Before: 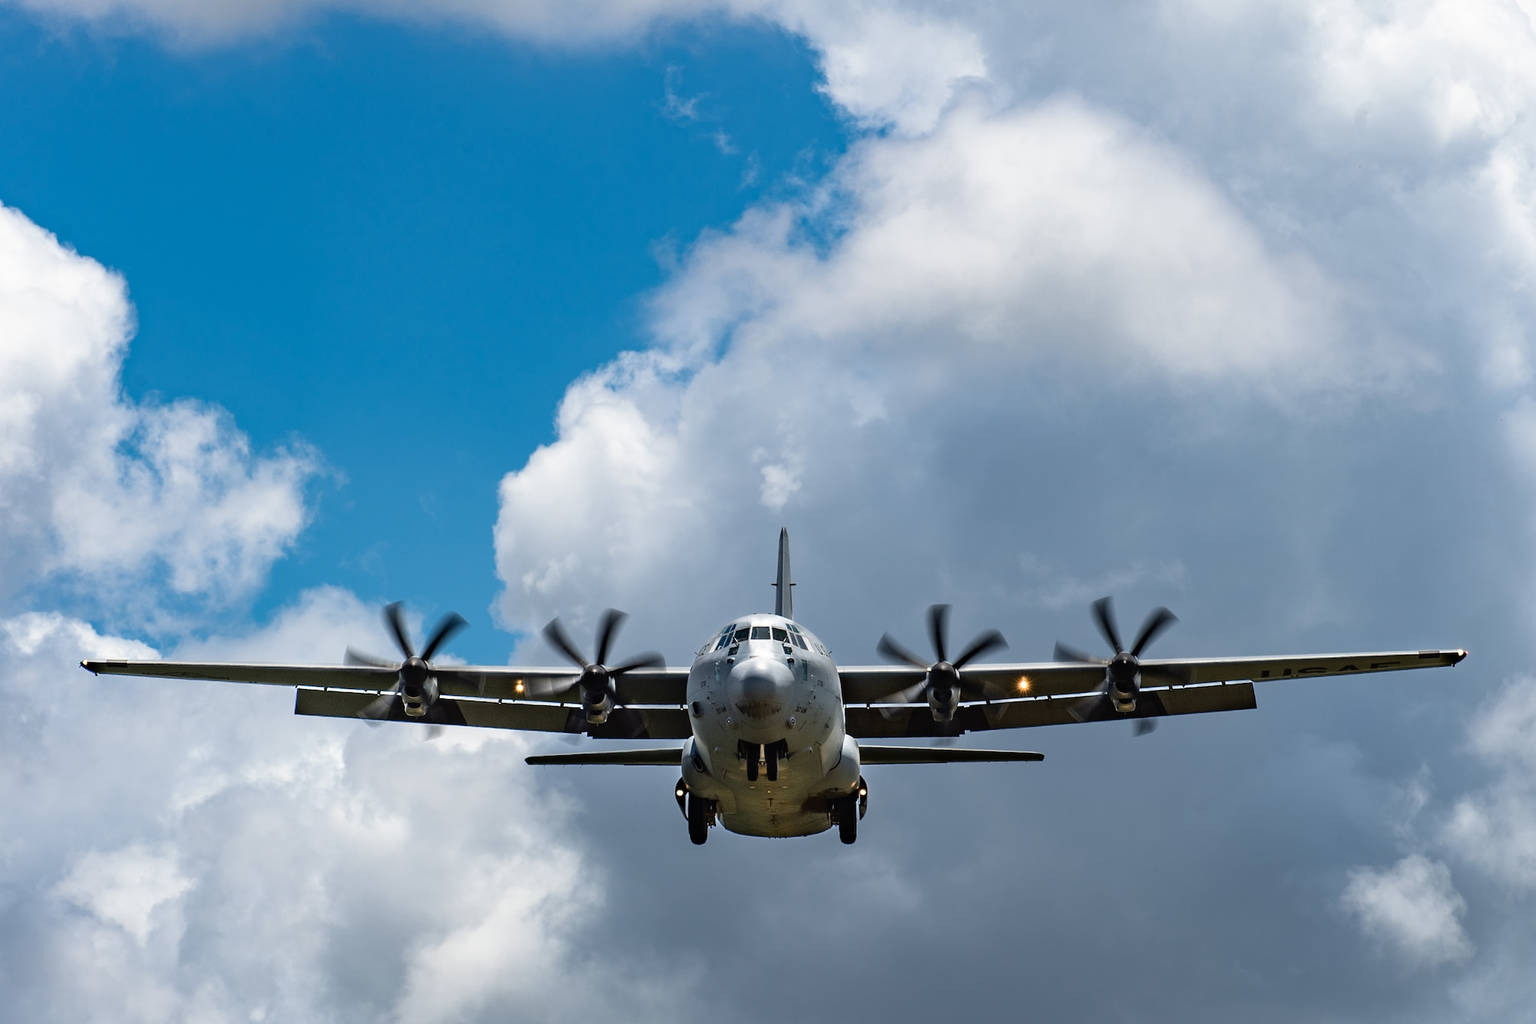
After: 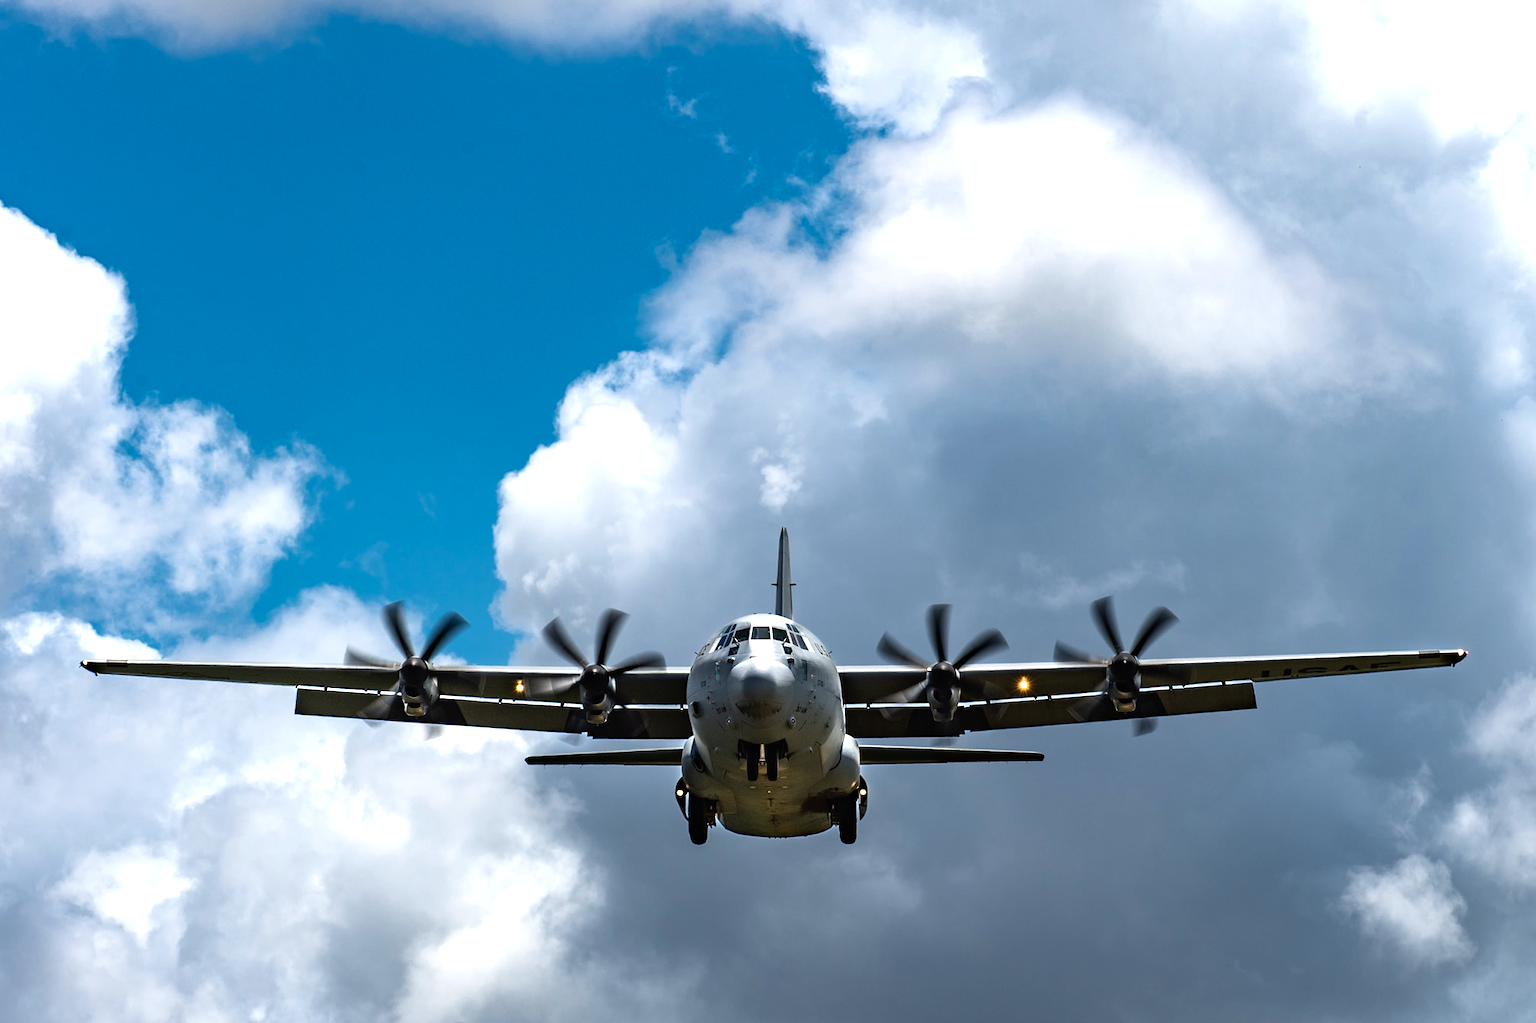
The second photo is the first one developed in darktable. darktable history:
color balance rgb: shadows lift › hue 85.05°, linear chroma grading › global chroma 8.839%, perceptual saturation grading › global saturation -0.09%, perceptual brilliance grading › global brilliance 14.836%, perceptual brilliance grading › shadows -35.149%, global vibrance 14.462%
color correction: highlights a* 0.007, highlights b* -0.595
